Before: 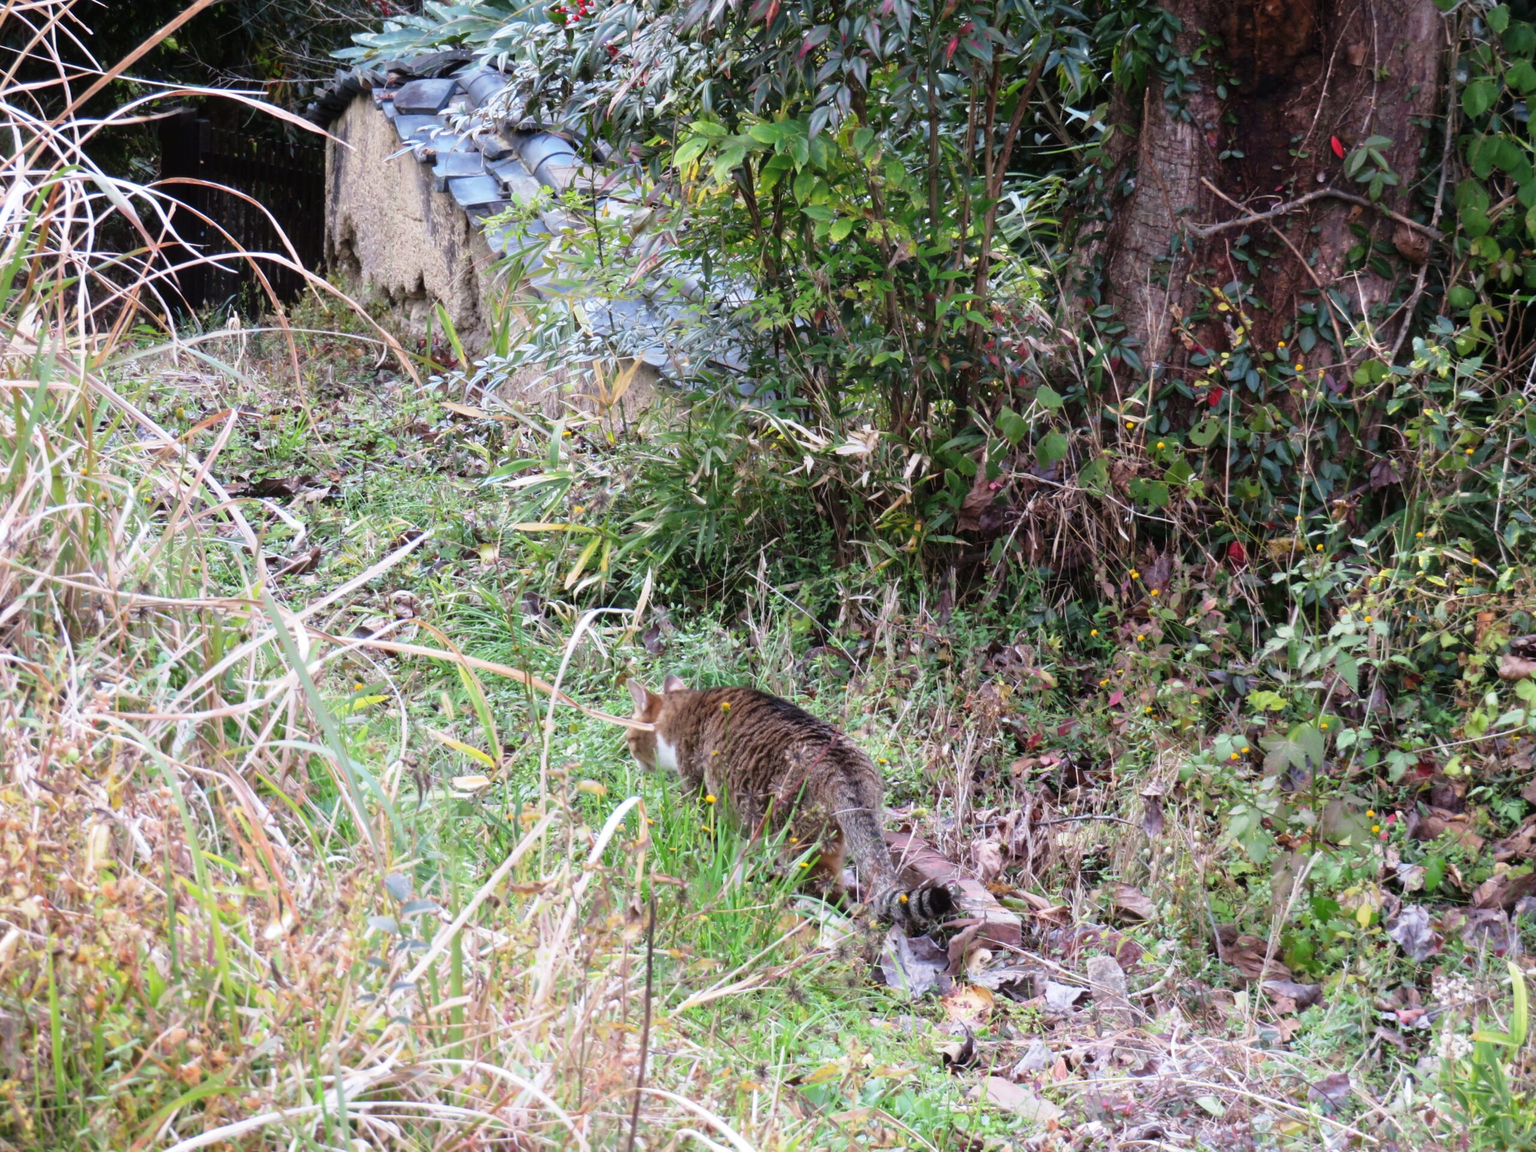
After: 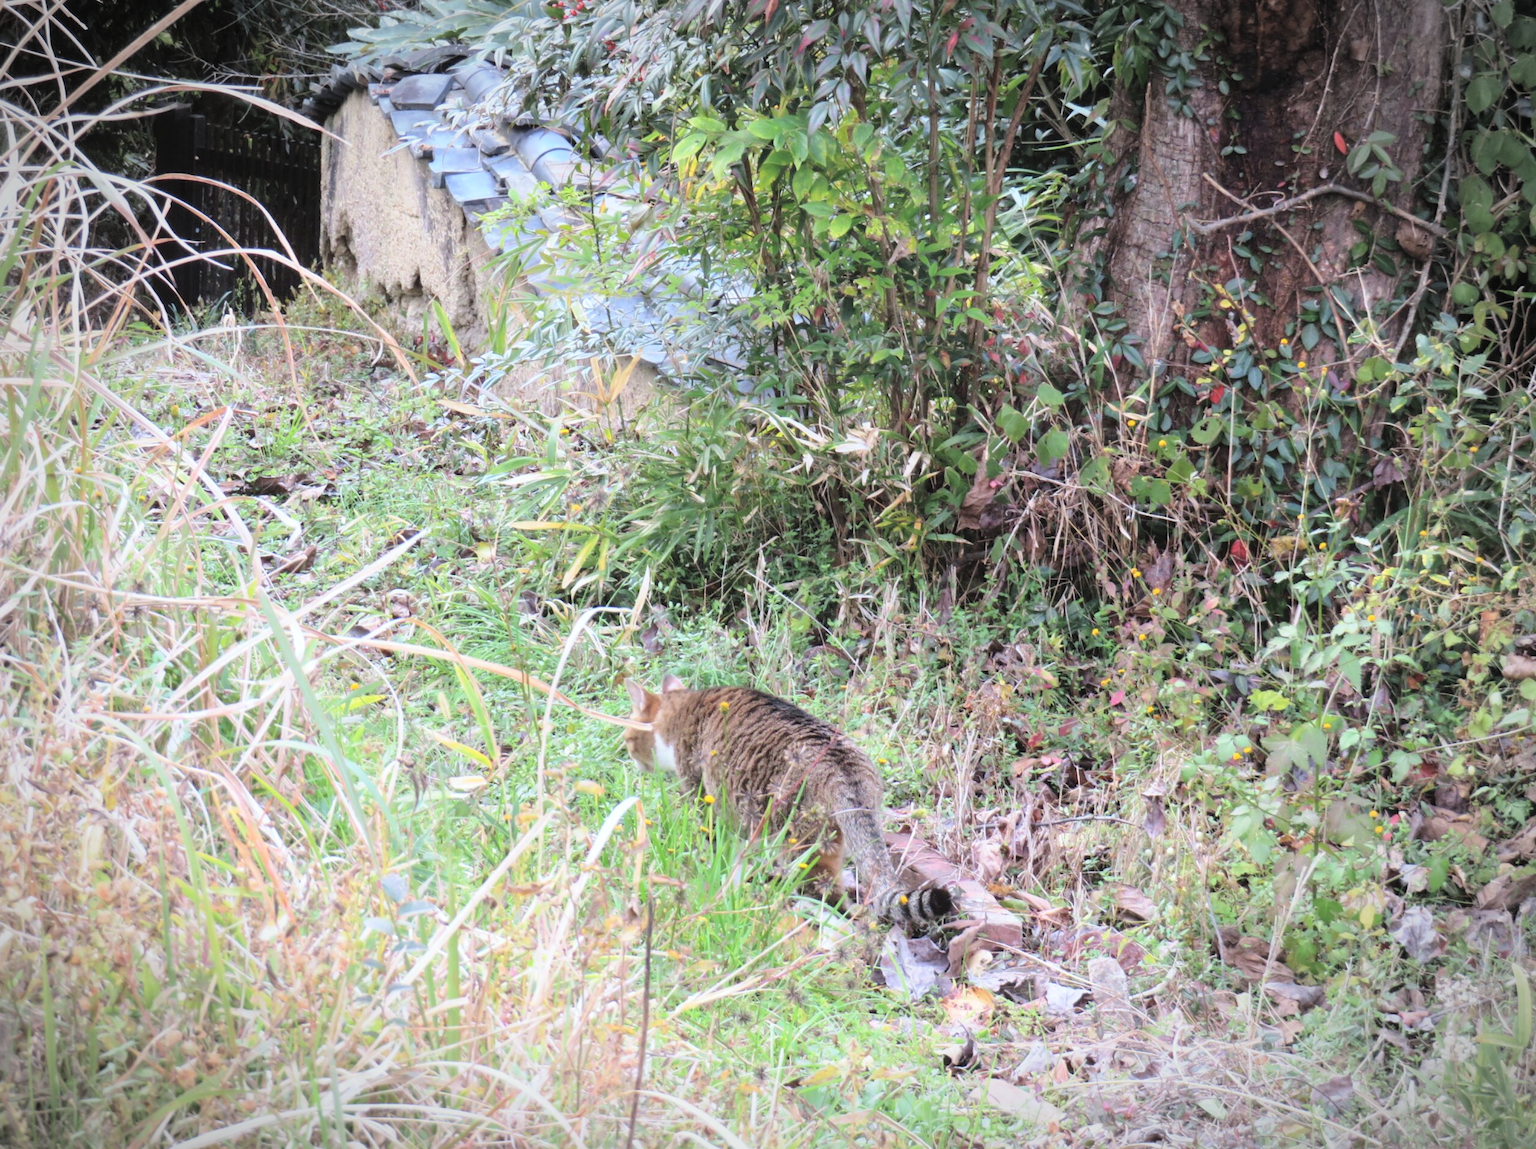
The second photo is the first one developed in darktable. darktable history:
white balance: red 0.978, blue 0.999
crop: left 0.434%, top 0.485%, right 0.244%, bottom 0.386%
global tonemap: drago (0.7, 100)
vignetting: automatic ratio true
